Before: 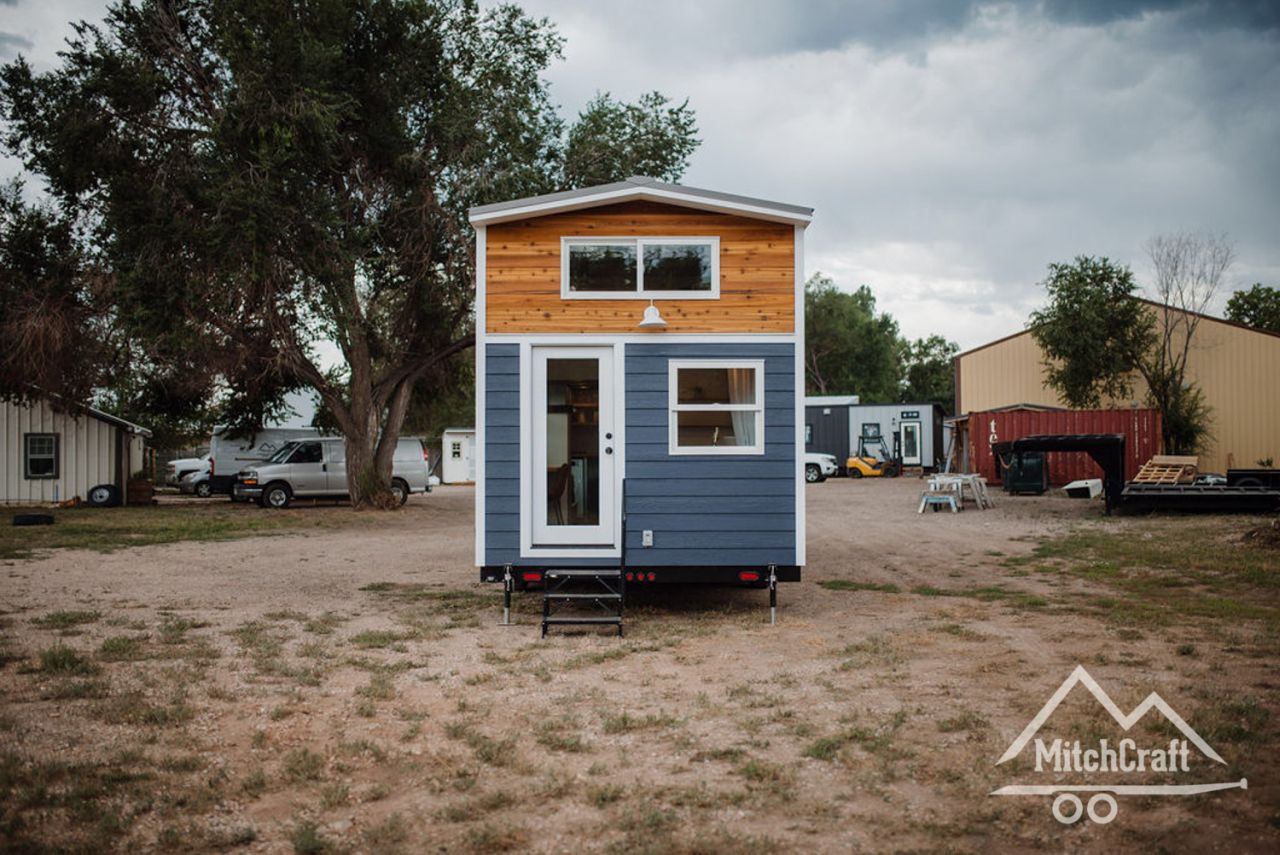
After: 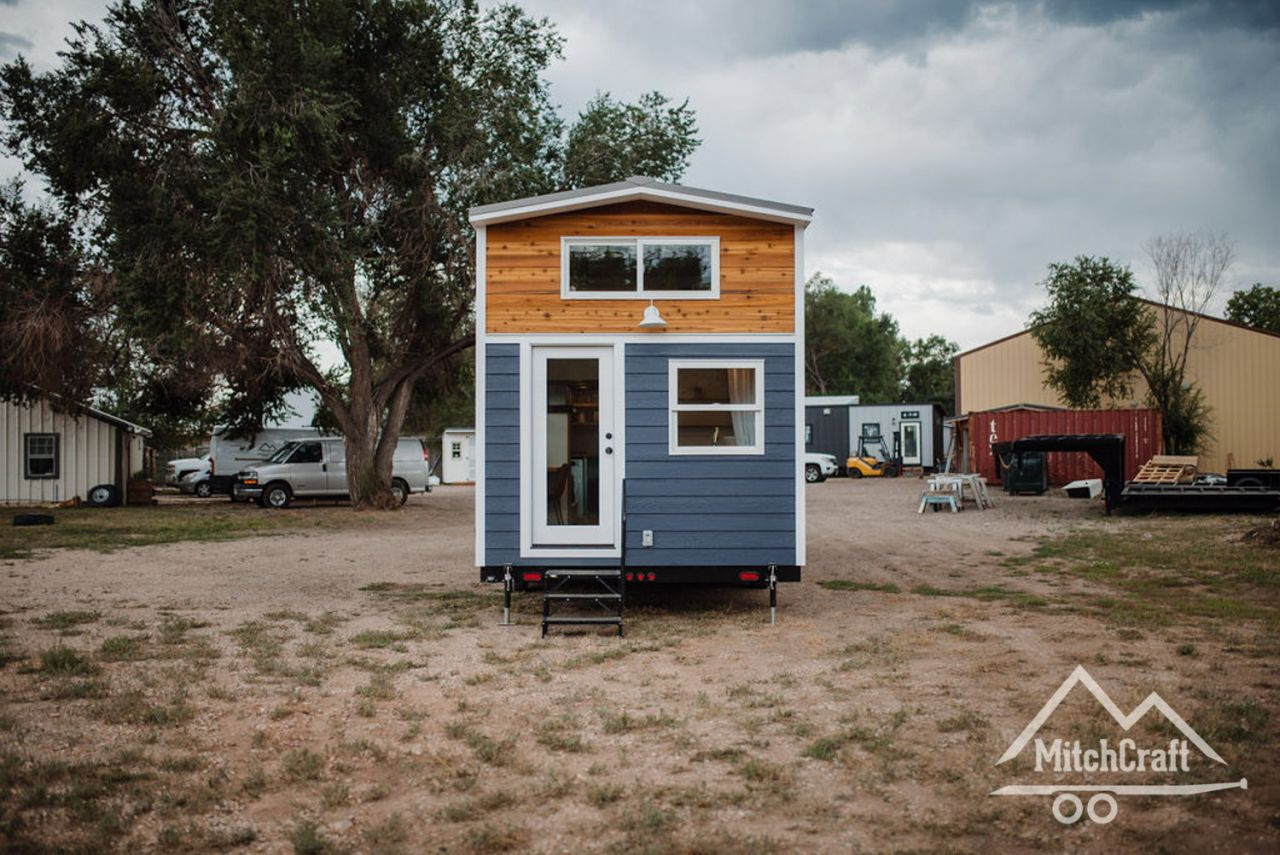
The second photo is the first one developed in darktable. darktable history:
shadows and highlights: shadows 34.28, highlights -35.05, soften with gaussian
